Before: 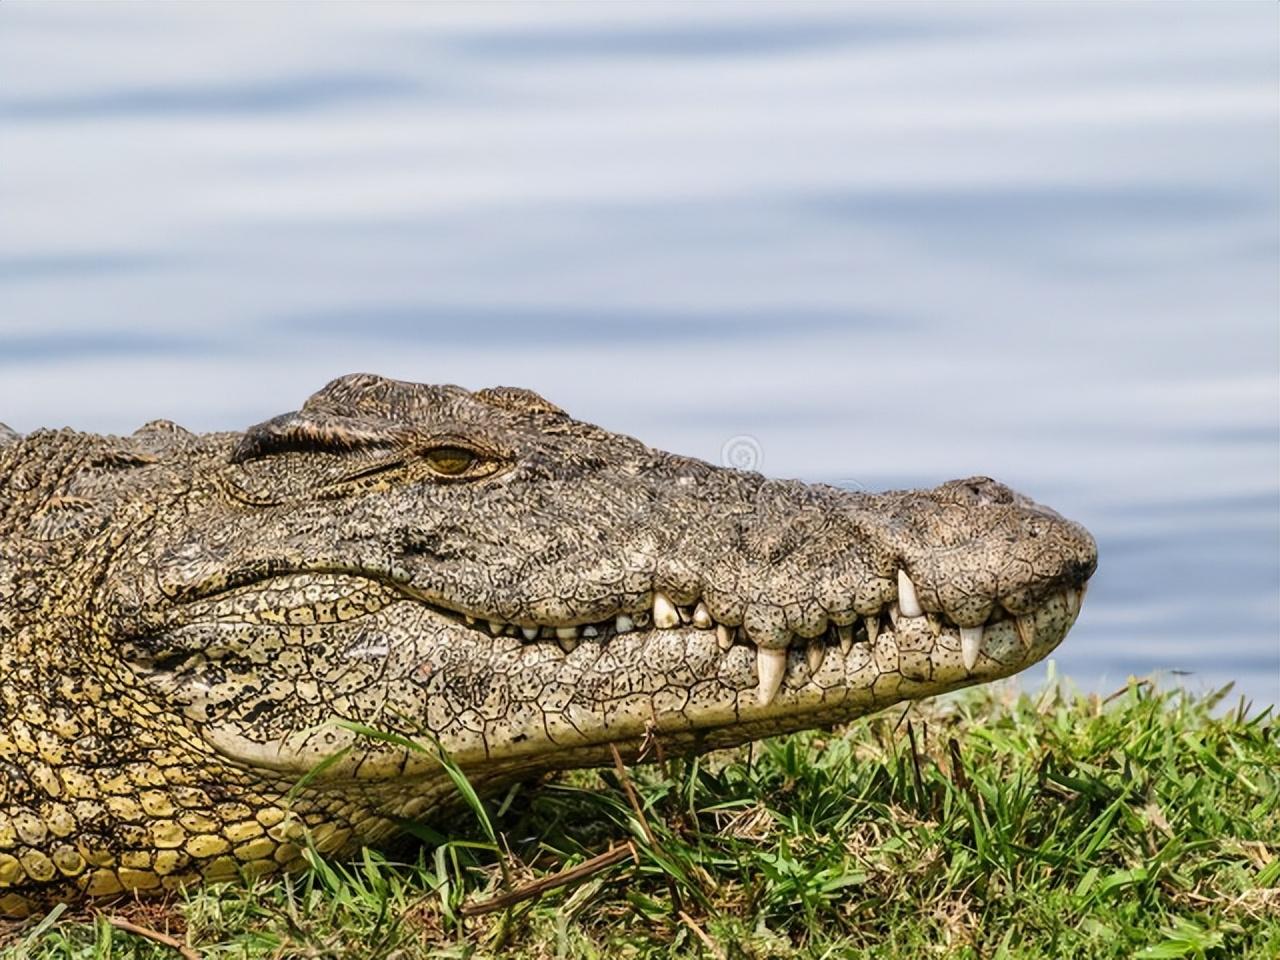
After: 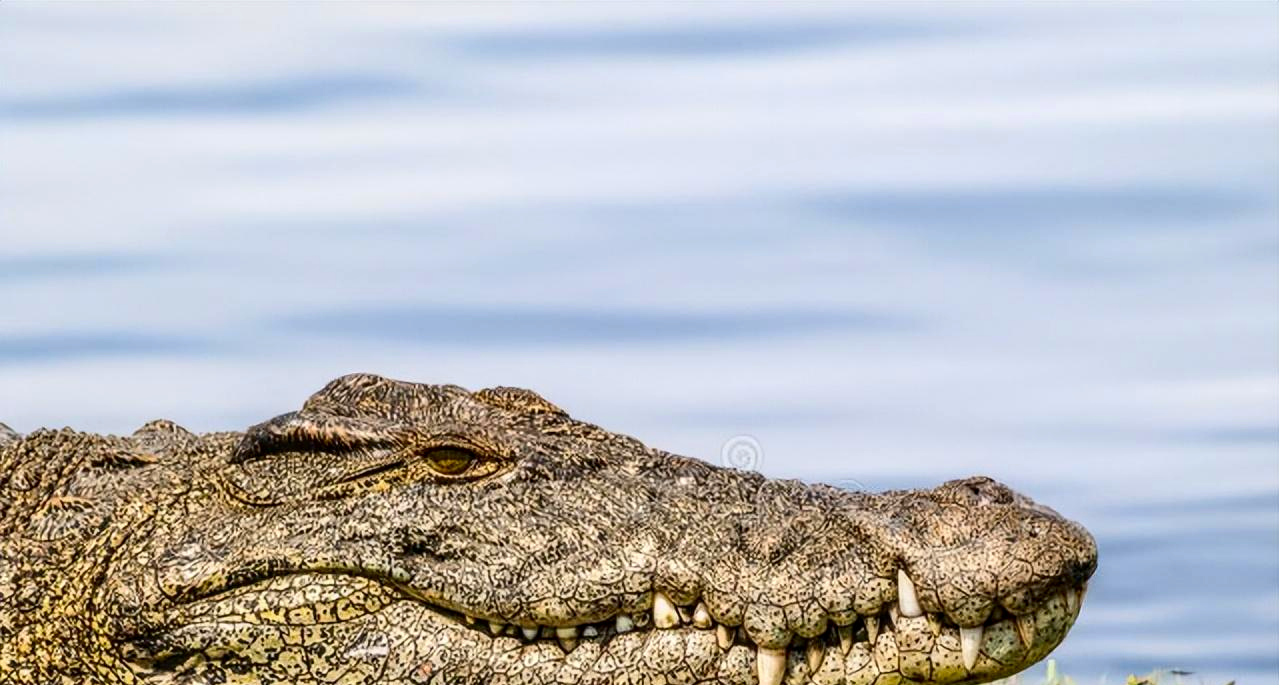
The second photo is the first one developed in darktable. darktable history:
local contrast: on, module defaults
crop: right 0%, bottom 28.642%
contrast brightness saturation: contrast 0.157, saturation 0.332
